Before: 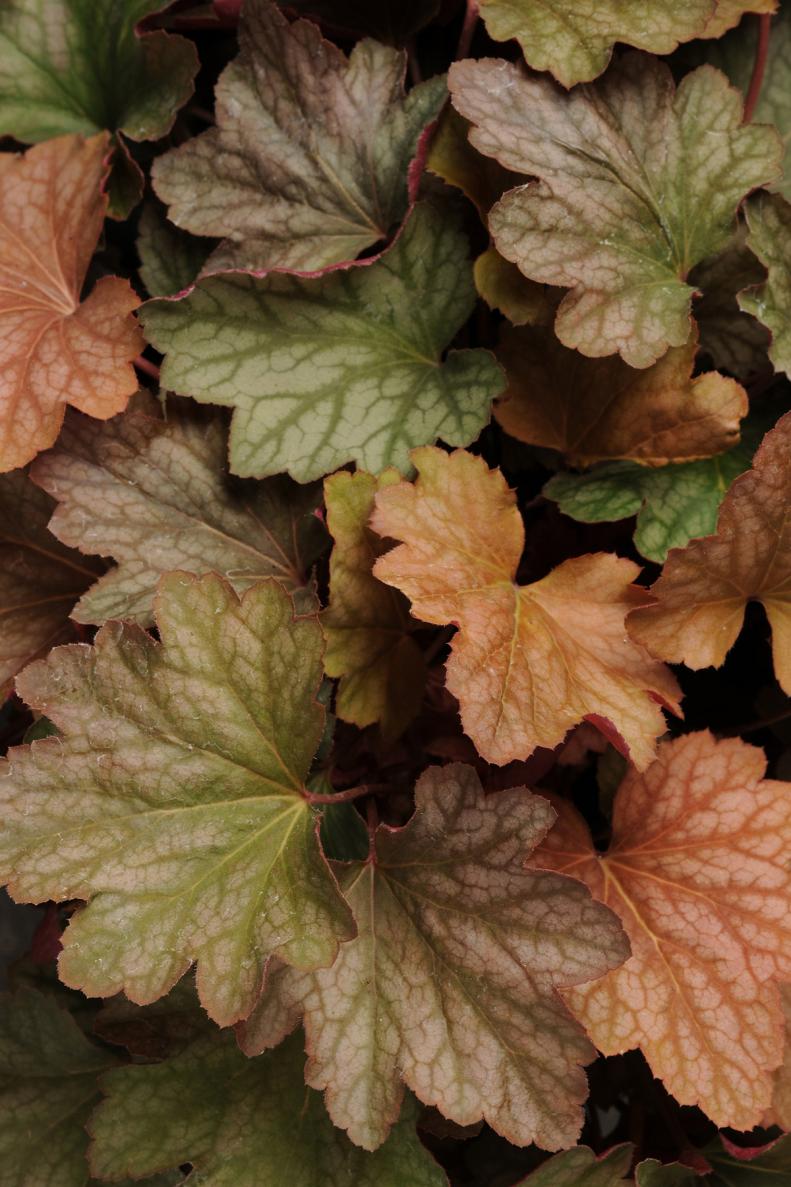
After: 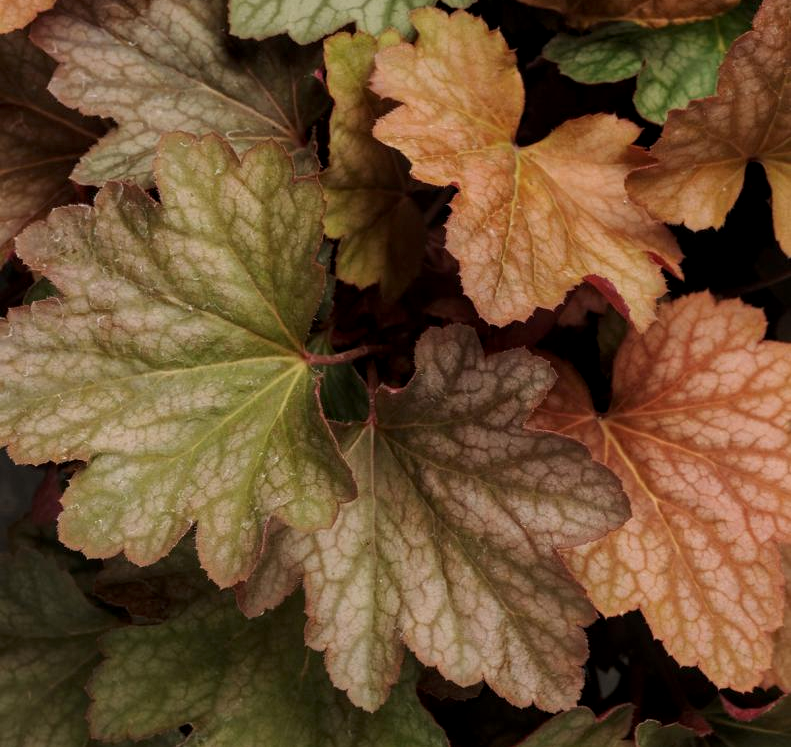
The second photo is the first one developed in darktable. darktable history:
crop and rotate: top 37.016%
tone equalizer: edges refinement/feathering 500, mask exposure compensation -1.57 EV, preserve details no
local contrast: on, module defaults
